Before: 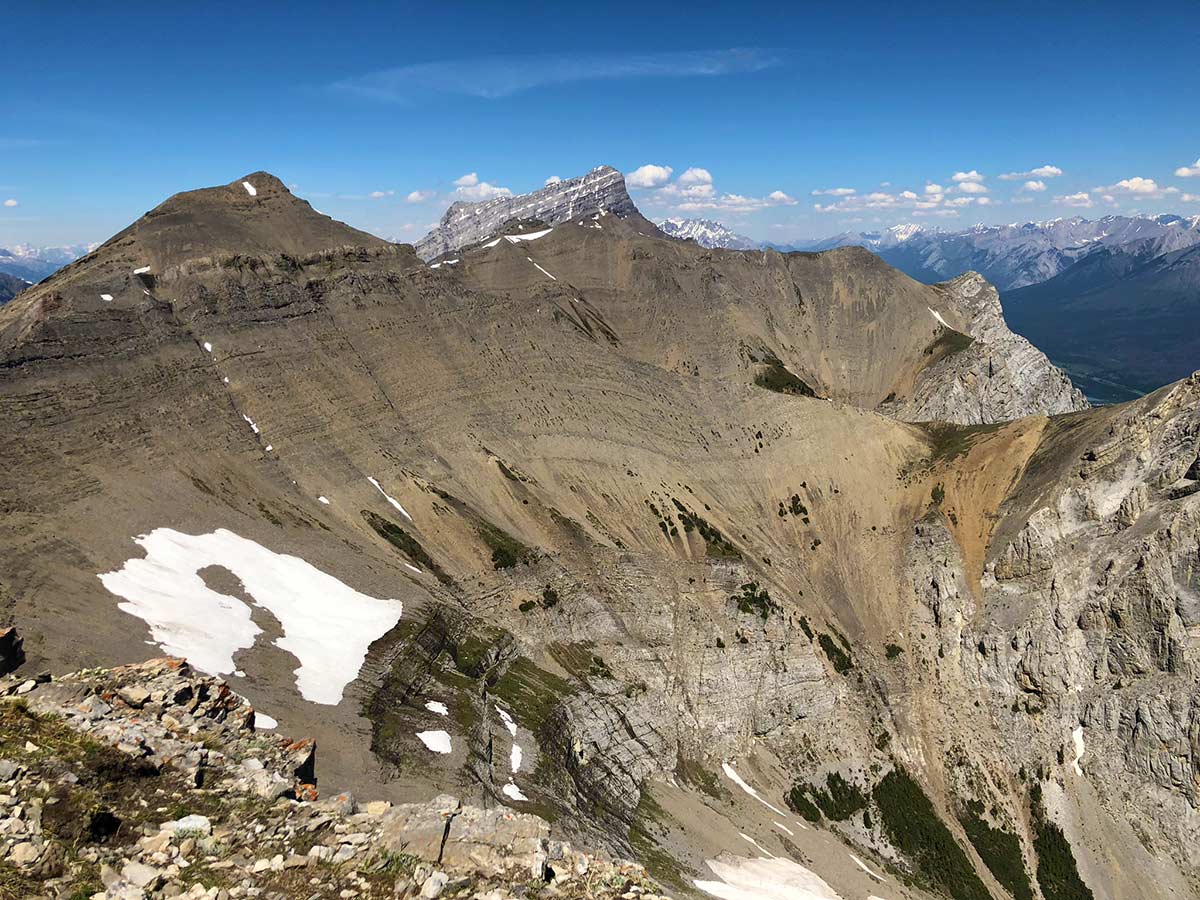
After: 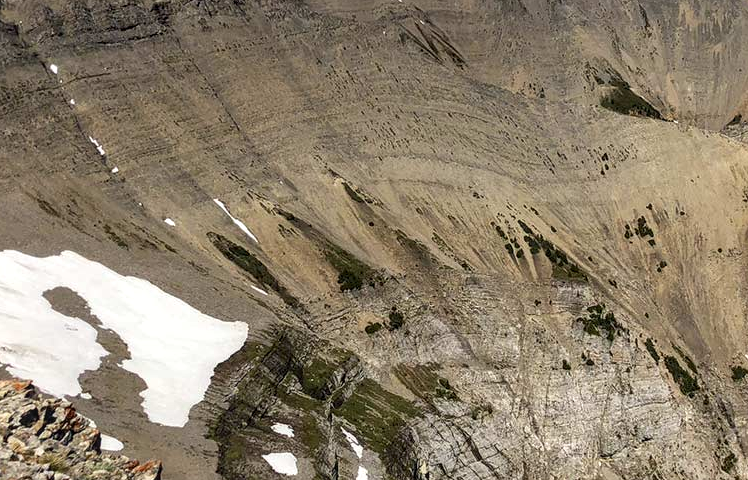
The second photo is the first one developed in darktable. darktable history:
crop: left 12.915%, top 30.992%, right 24.74%, bottom 15.638%
local contrast: on, module defaults
